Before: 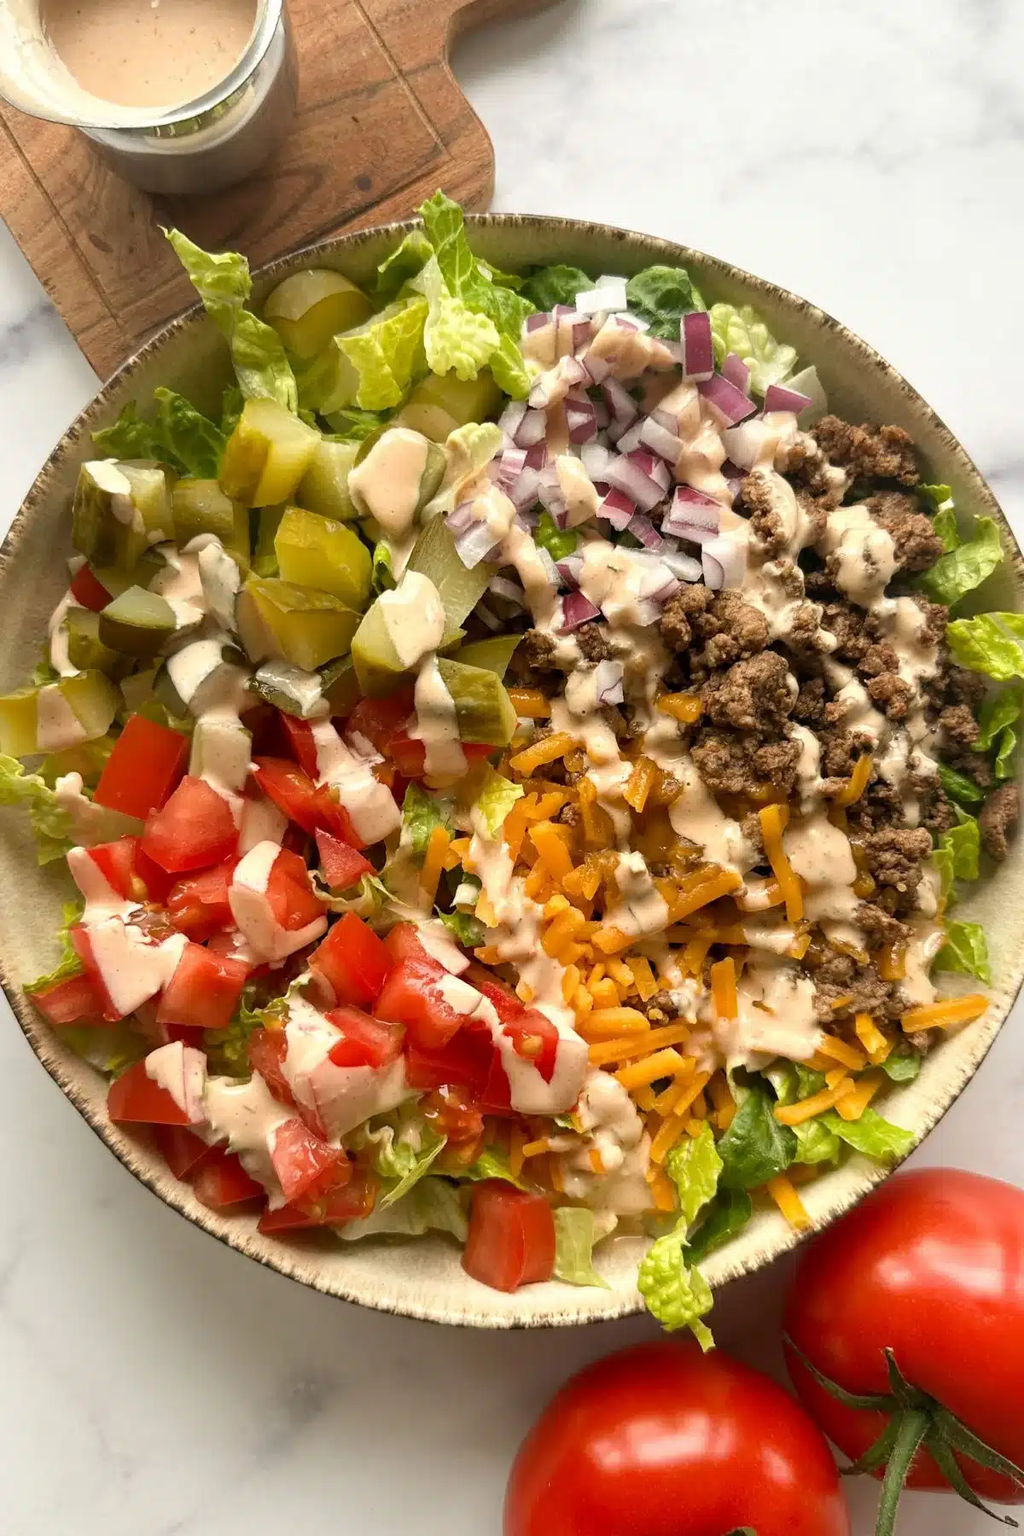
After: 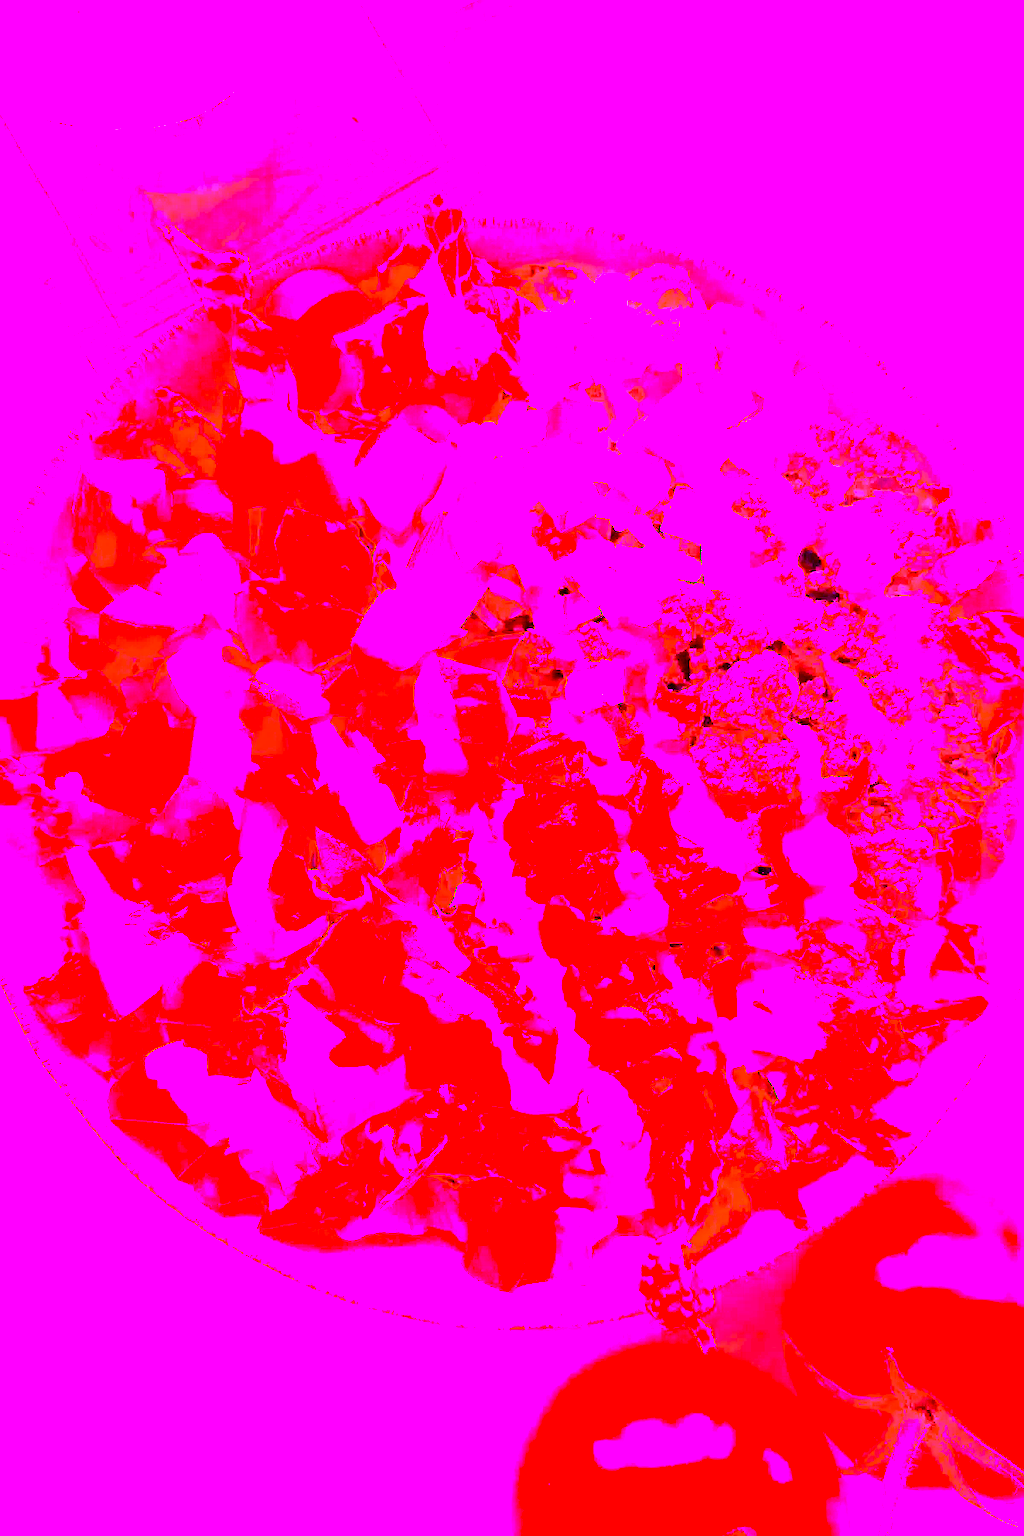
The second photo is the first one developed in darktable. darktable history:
white balance: red 8, blue 8
tone curve: curves: ch0 [(0, 0) (0.071, 0.047) (0.266, 0.26) (0.491, 0.552) (0.753, 0.818) (1, 0.983)]; ch1 [(0, 0) (0.346, 0.307) (0.408, 0.369) (0.463, 0.443) (0.482, 0.493) (0.502, 0.5) (0.517, 0.518) (0.55, 0.573) (0.597, 0.641) (0.651, 0.709) (1, 1)]; ch2 [(0, 0) (0.346, 0.34) (0.434, 0.46) (0.485, 0.494) (0.5, 0.494) (0.517, 0.506) (0.535, 0.545) (0.583, 0.634) (0.625, 0.686) (1, 1)], color space Lab, independent channels, preserve colors none
